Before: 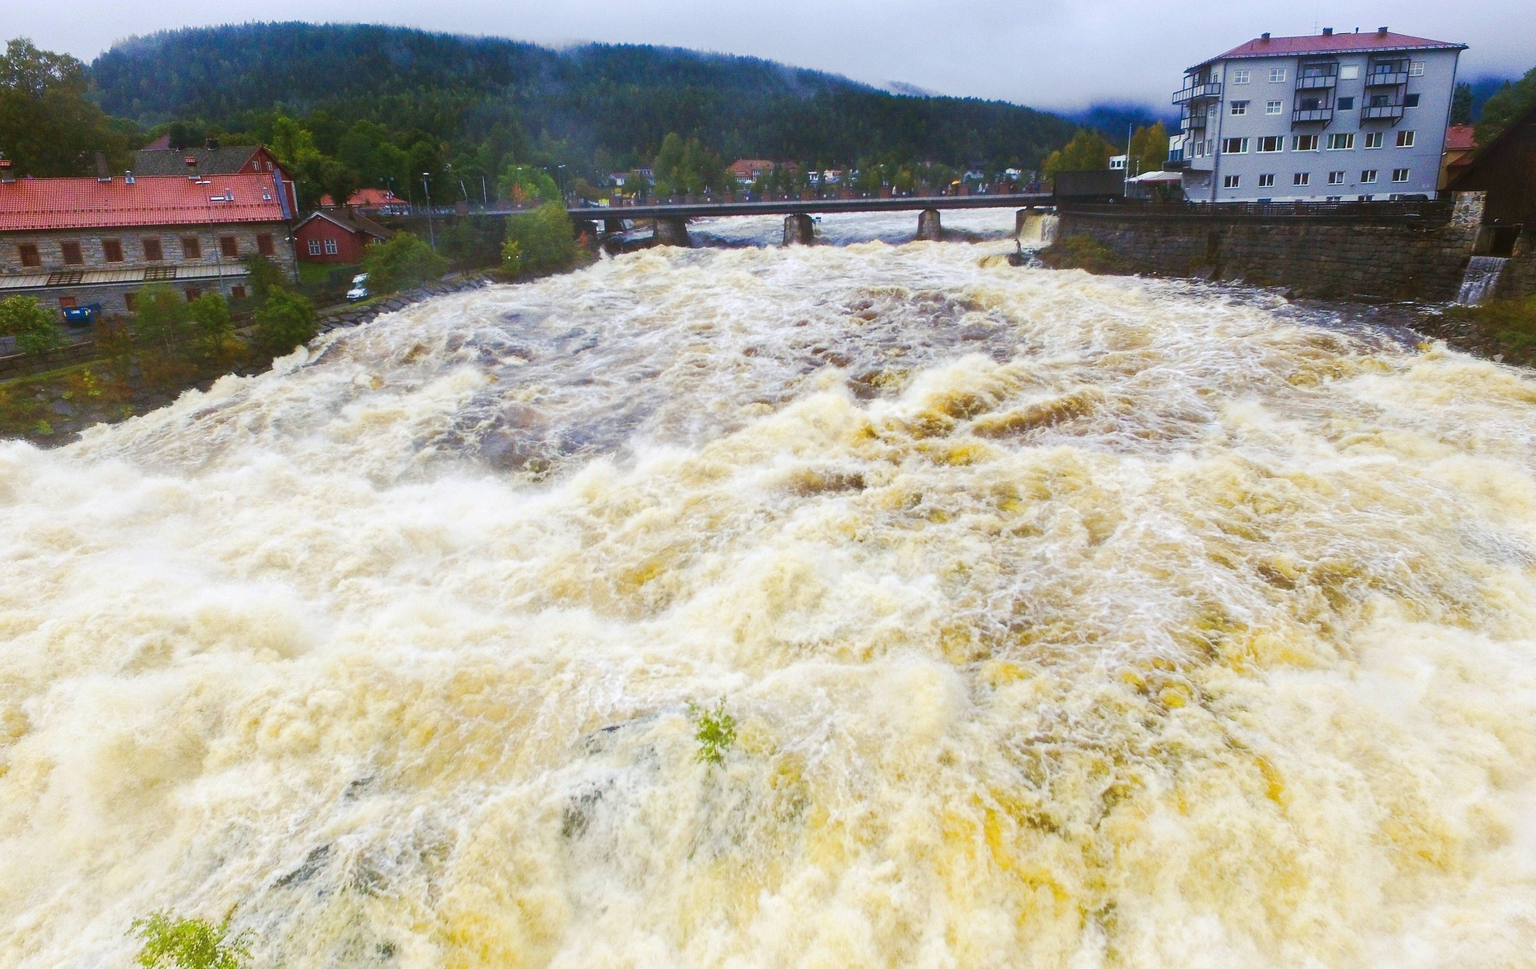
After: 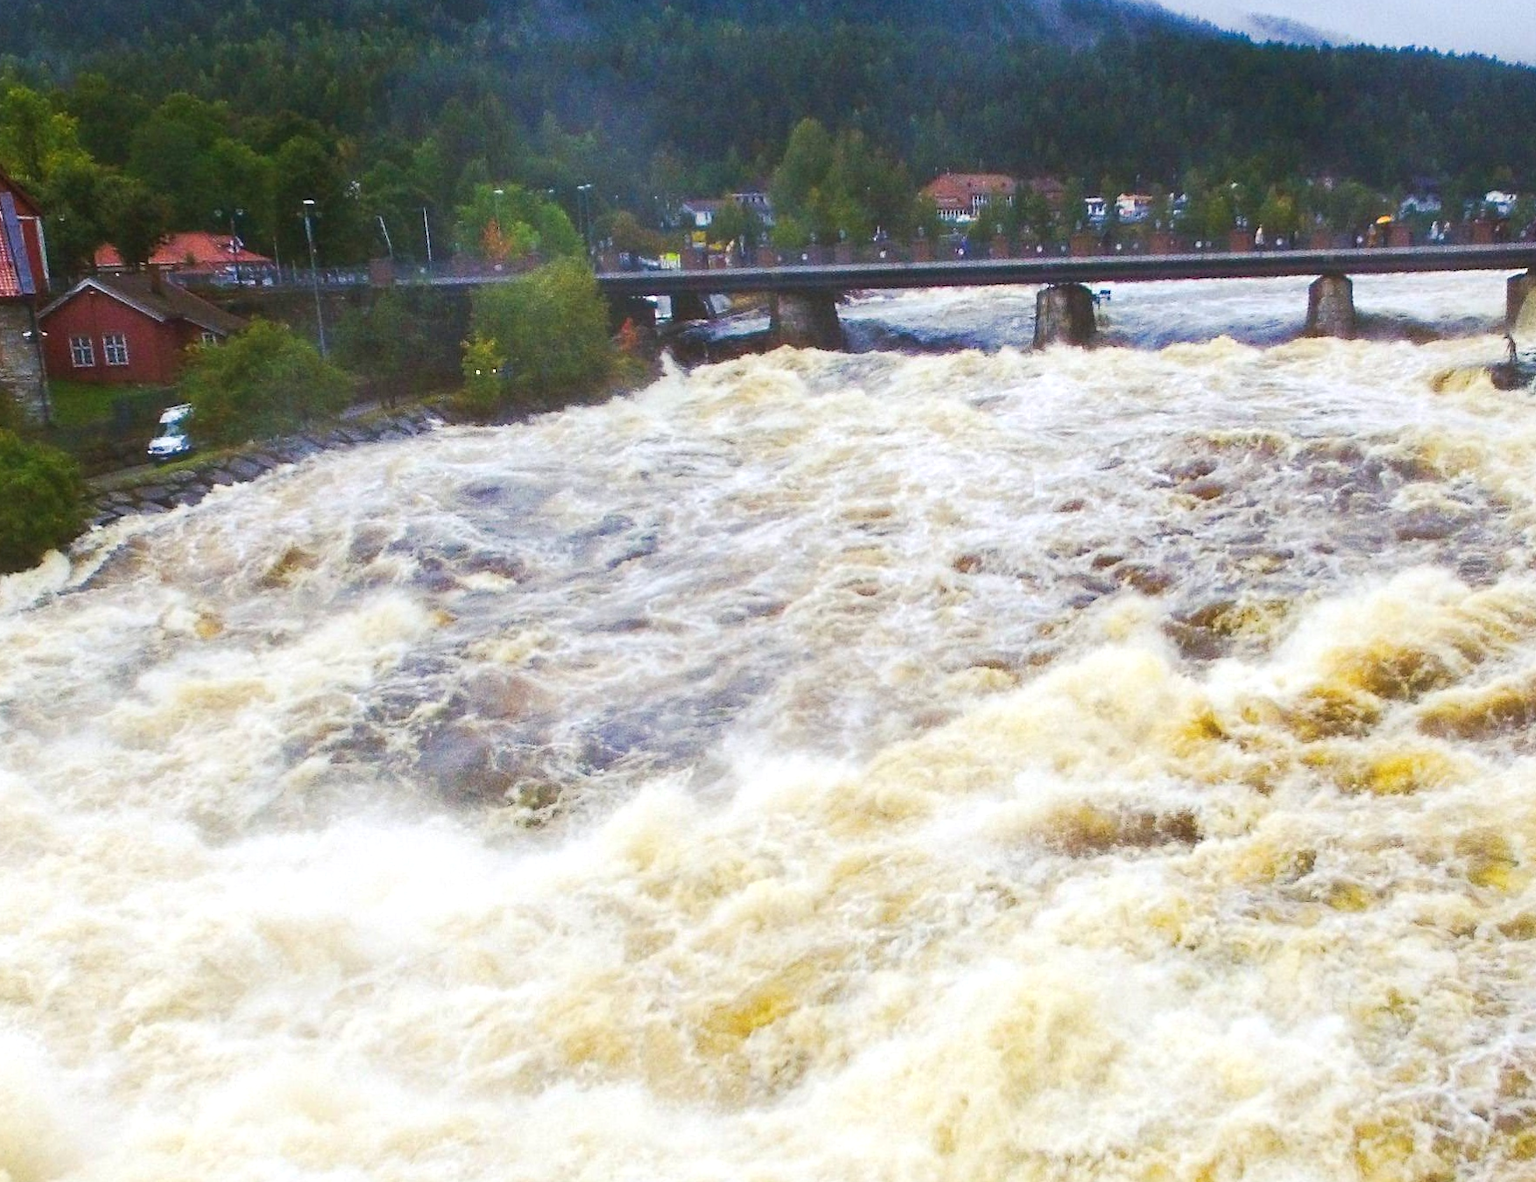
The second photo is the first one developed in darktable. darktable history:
exposure: exposure 0.178 EV, compensate exposure bias true, compensate highlight preservation false
crop: left 17.835%, top 7.675%, right 32.881%, bottom 32.213%
